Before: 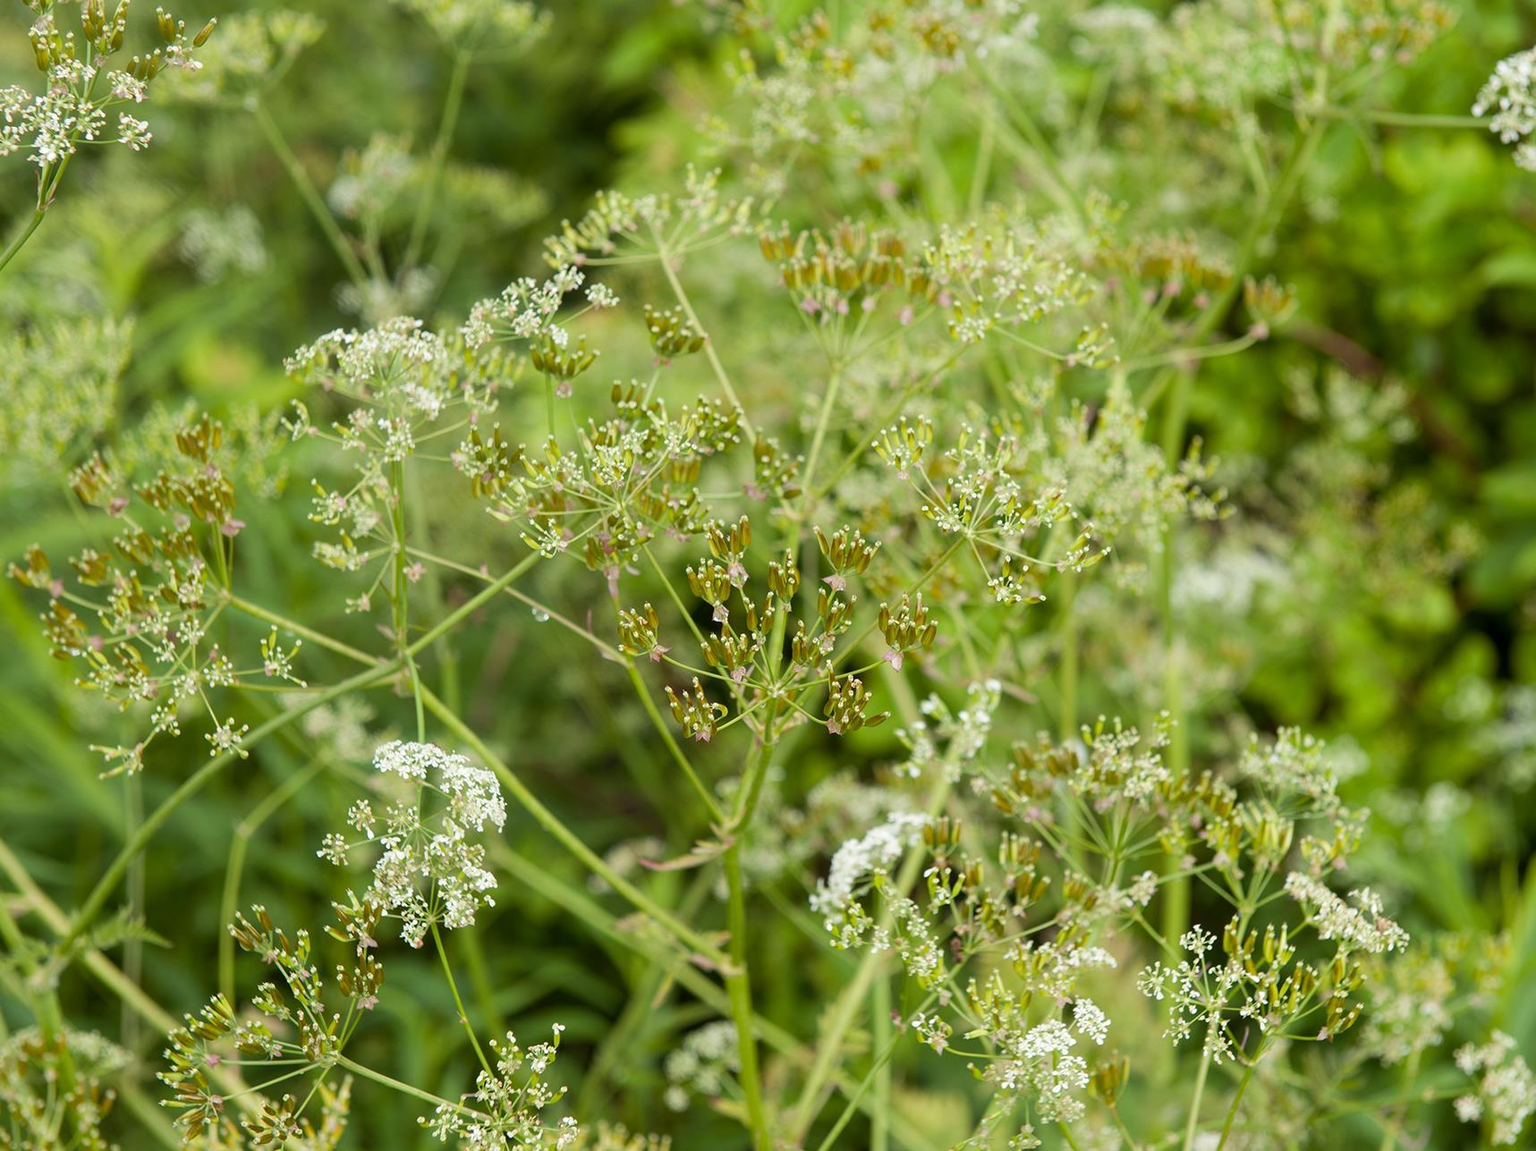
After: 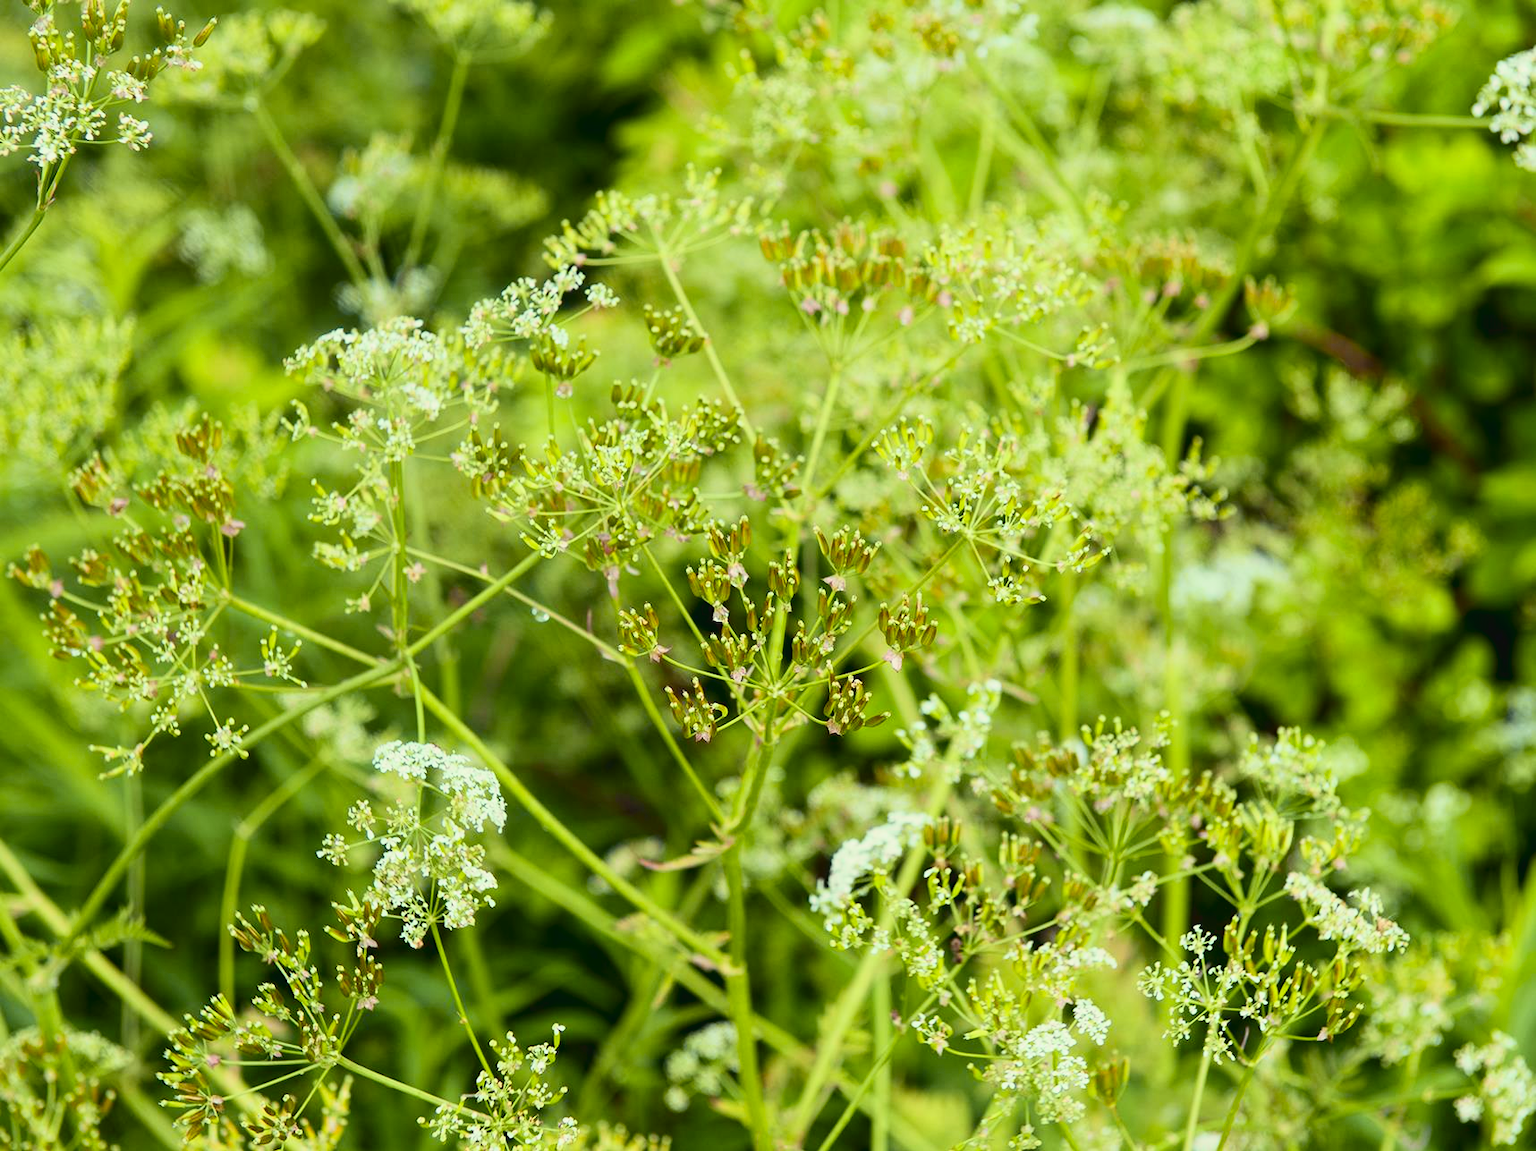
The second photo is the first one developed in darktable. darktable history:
tone curve: curves: ch0 [(0, 0.031) (0.139, 0.084) (0.311, 0.278) (0.495, 0.544) (0.718, 0.816) (0.841, 0.909) (1, 0.967)]; ch1 [(0, 0) (0.272, 0.249) (0.388, 0.385) (0.469, 0.456) (0.495, 0.497) (0.538, 0.545) (0.578, 0.595) (0.707, 0.778) (1, 1)]; ch2 [(0, 0) (0.125, 0.089) (0.353, 0.329) (0.443, 0.408) (0.502, 0.499) (0.557, 0.531) (0.608, 0.631) (1, 1)], color space Lab, independent channels, preserve colors none
color correction: highlights a* -5.94, highlights b* 11.19
